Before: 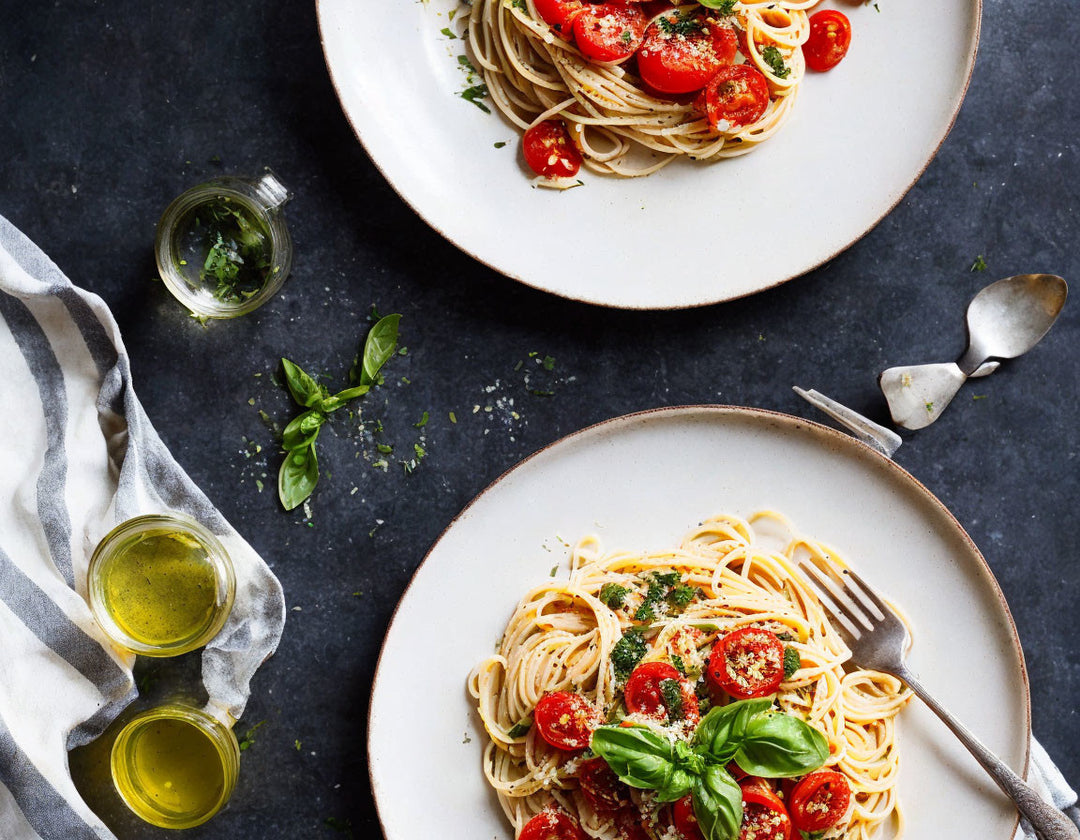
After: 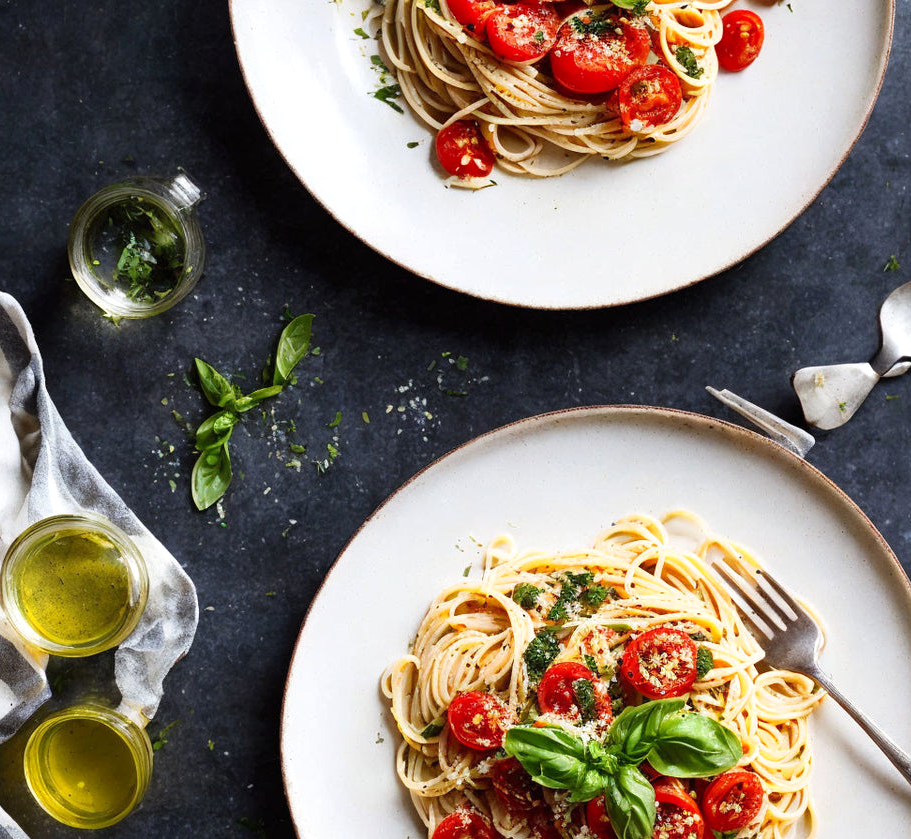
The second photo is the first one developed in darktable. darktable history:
exposure: exposure -0.022 EV, compensate highlight preservation false
crop: left 8.071%, right 7.493%
levels: levels [0, 0.48, 0.961]
